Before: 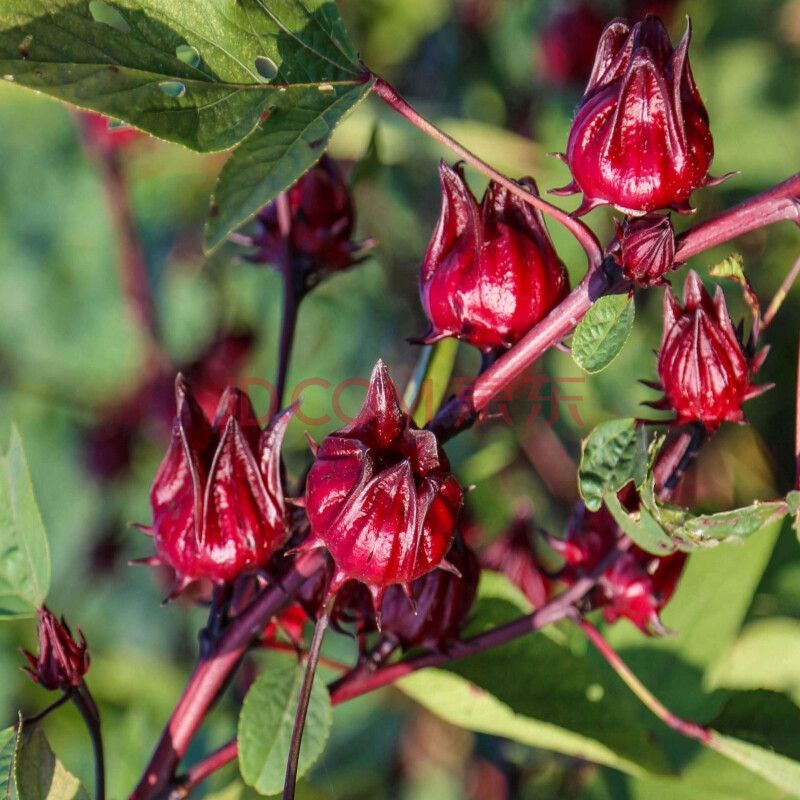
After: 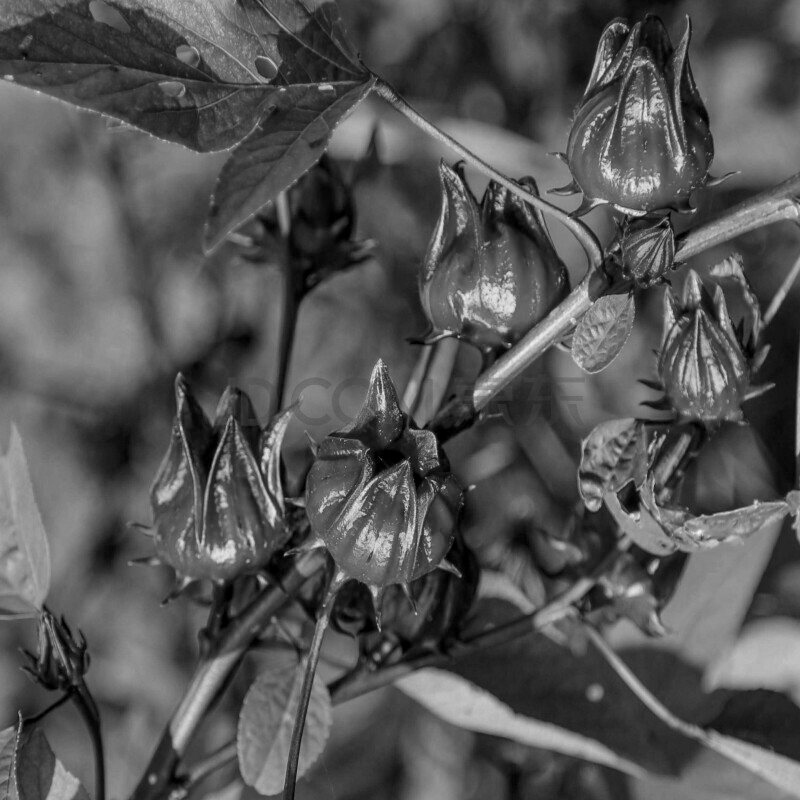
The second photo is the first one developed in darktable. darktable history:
local contrast: highlights 100%, shadows 100%, detail 120%, midtone range 0.2
color calibration: output gray [0.253, 0.26, 0.487, 0], gray › normalize channels true, illuminant same as pipeline (D50), adaptation XYZ, x 0.346, y 0.359, gamut compression 0
